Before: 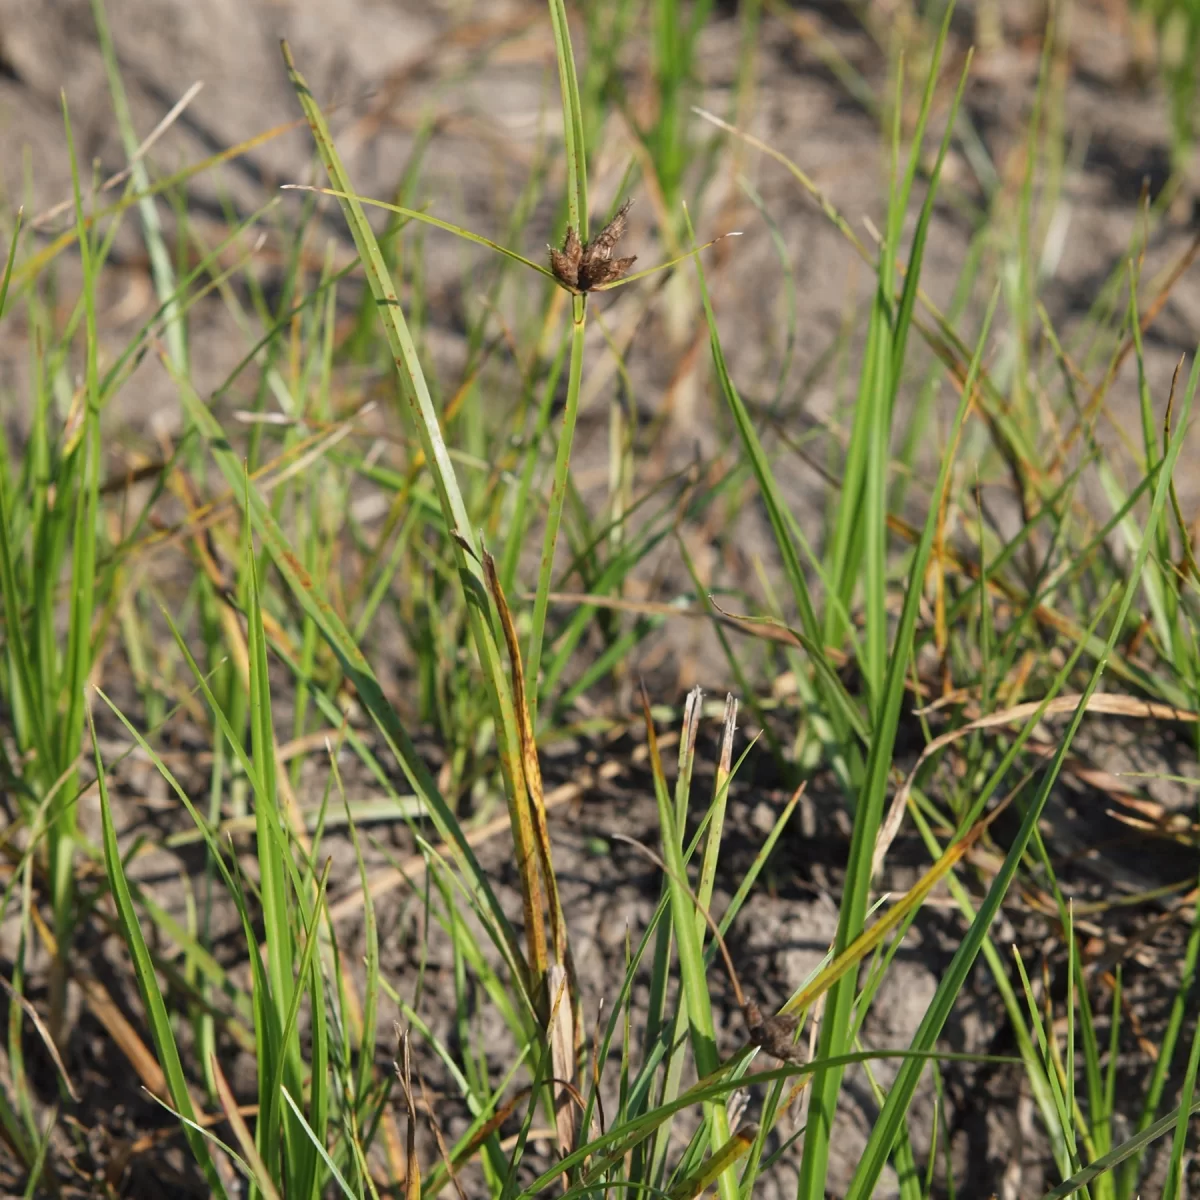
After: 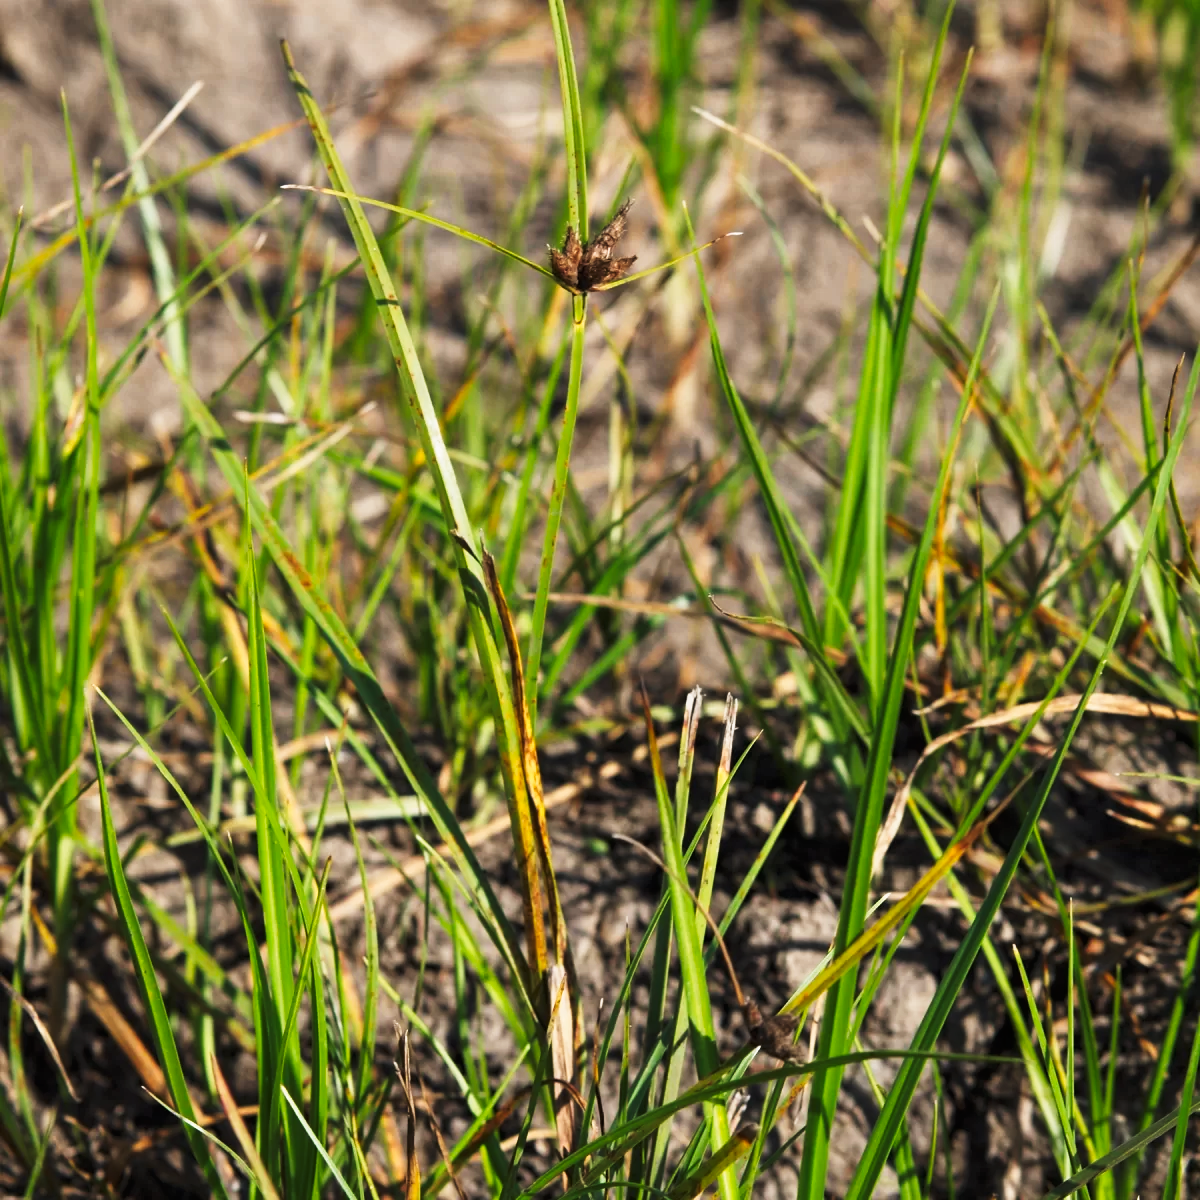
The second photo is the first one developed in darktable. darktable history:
tone equalizer: -8 EV -0.563 EV, edges refinement/feathering 500, mask exposure compensation -1.57 EV, preserve details no
tone curve: curves: ch0 [(0, 0) (0.004, 0.001) (0.133, 0.078) (0.325, 0.241) (0.832, 0.917) (1, 1)], preserve colors none
